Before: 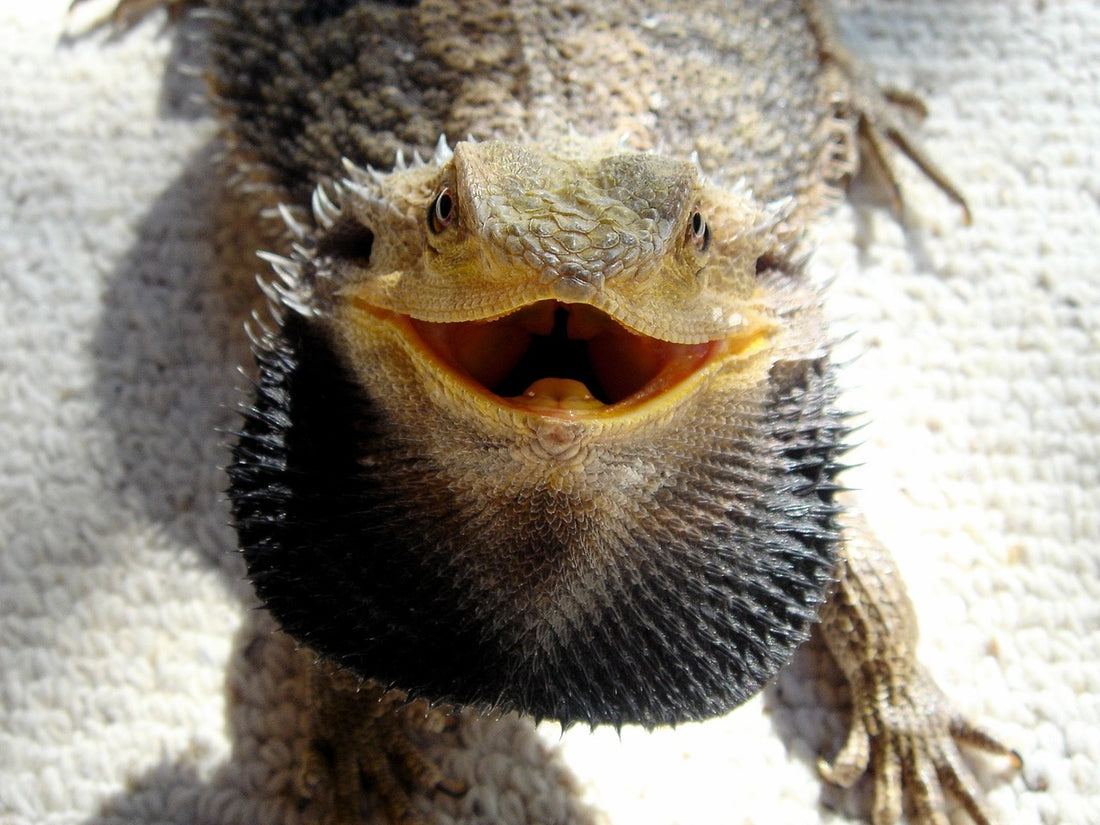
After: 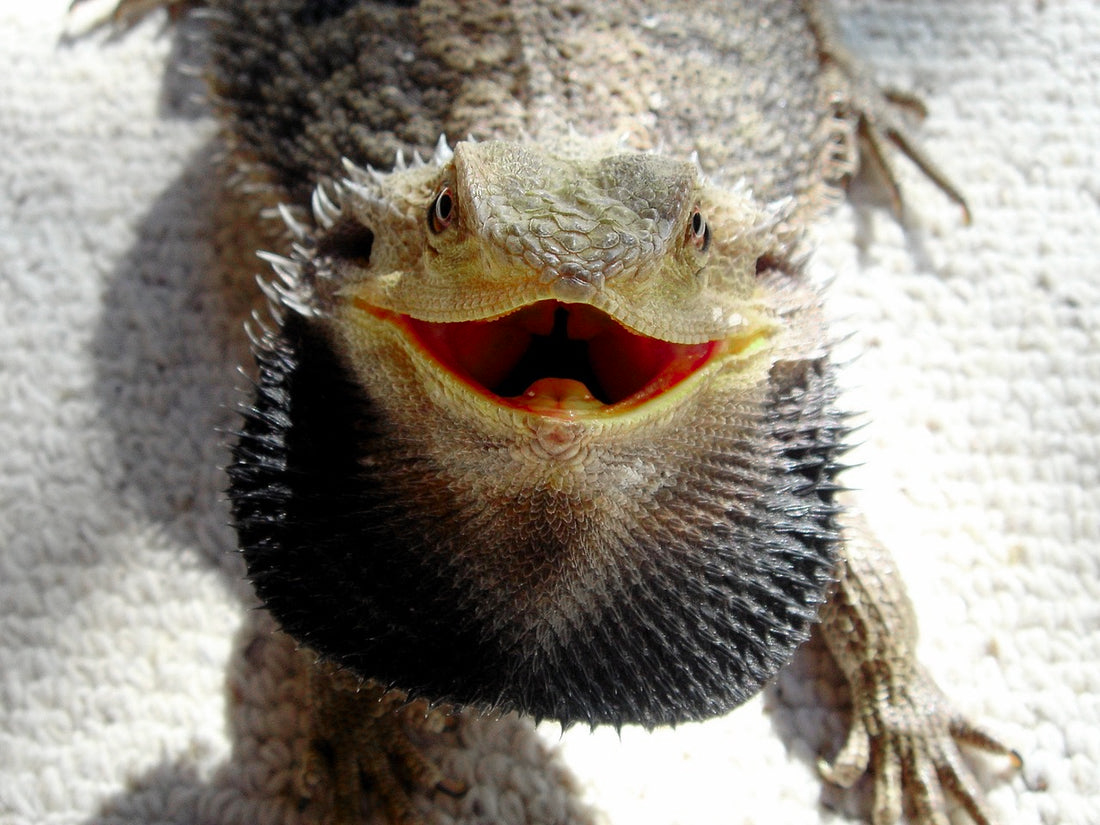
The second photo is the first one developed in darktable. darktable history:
color zones: curves: ch0 [(0, 0.466) (0.128, 0.466) (0.25, 0.5) (0.375, 0.456) (0.5, 0.5) (0.625, 0.5) (0.737, 0.652) (0.875, 0.5)]; ch1 [(0, 0.603) (0.125, 0.618) (0.261, 0.348) (0.372, 0.353) (0.497, 0.363) (0.611, 0.45) (0.731, 0.427) (0.875, 0.518) (0.998, 0.652)]; ch2 [(0, 0.559) (0.125, 0.451) (0.253, 0.564) (0.37, 0.578) (0.5, 0.466) (0.625, 0.471) (0.731, 0.471) (0.88, 0.485)]
